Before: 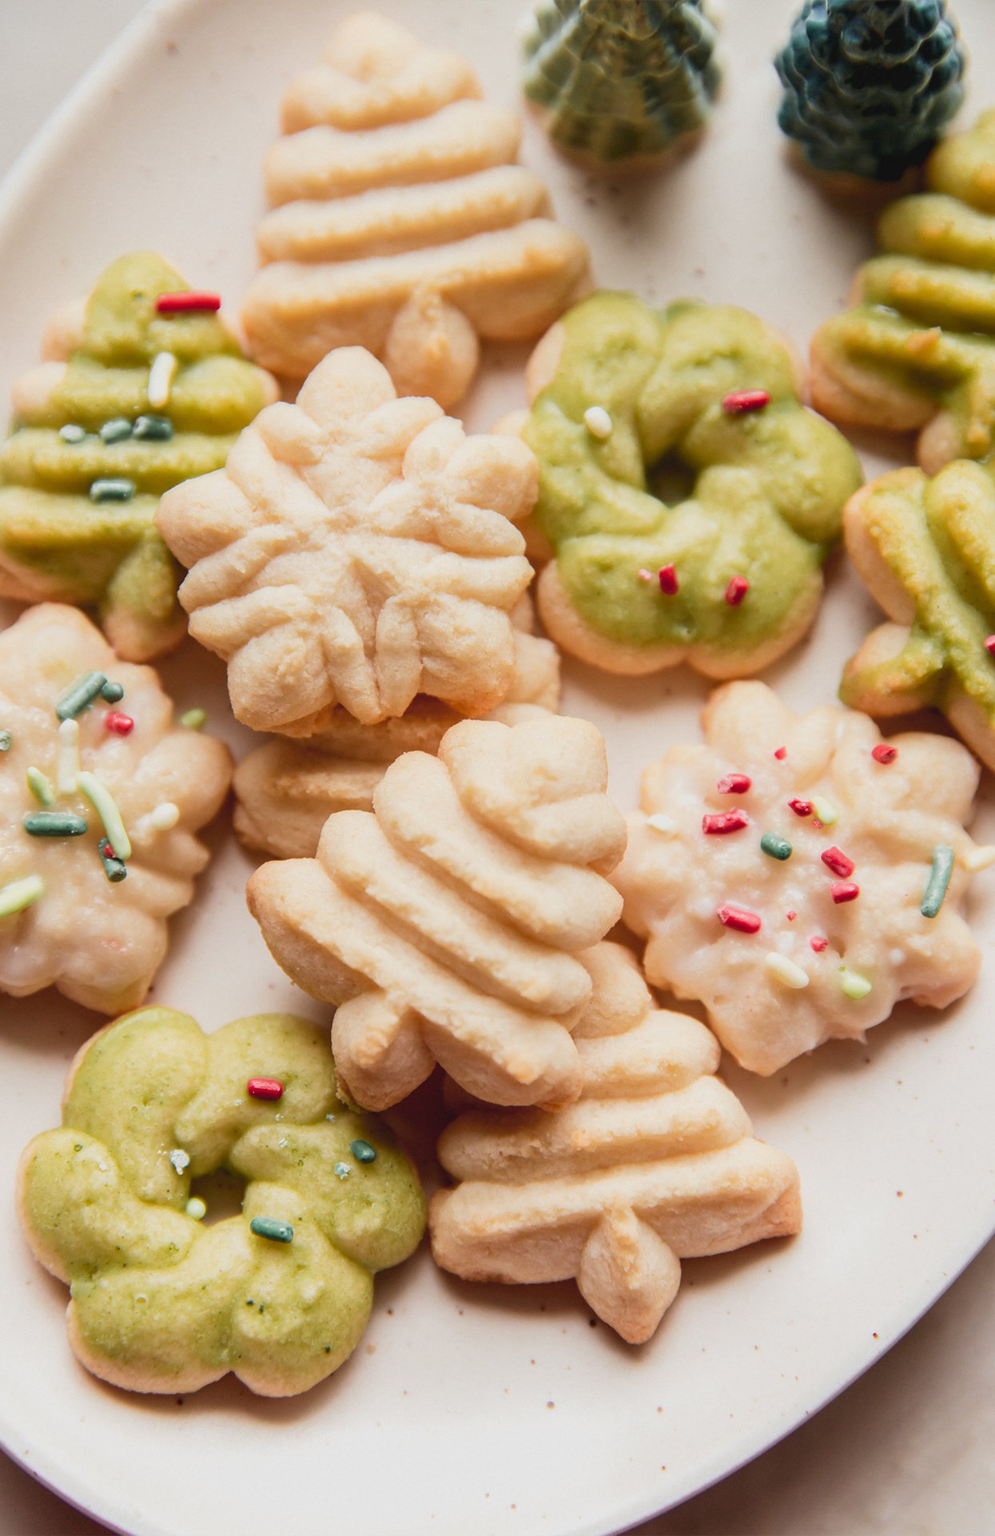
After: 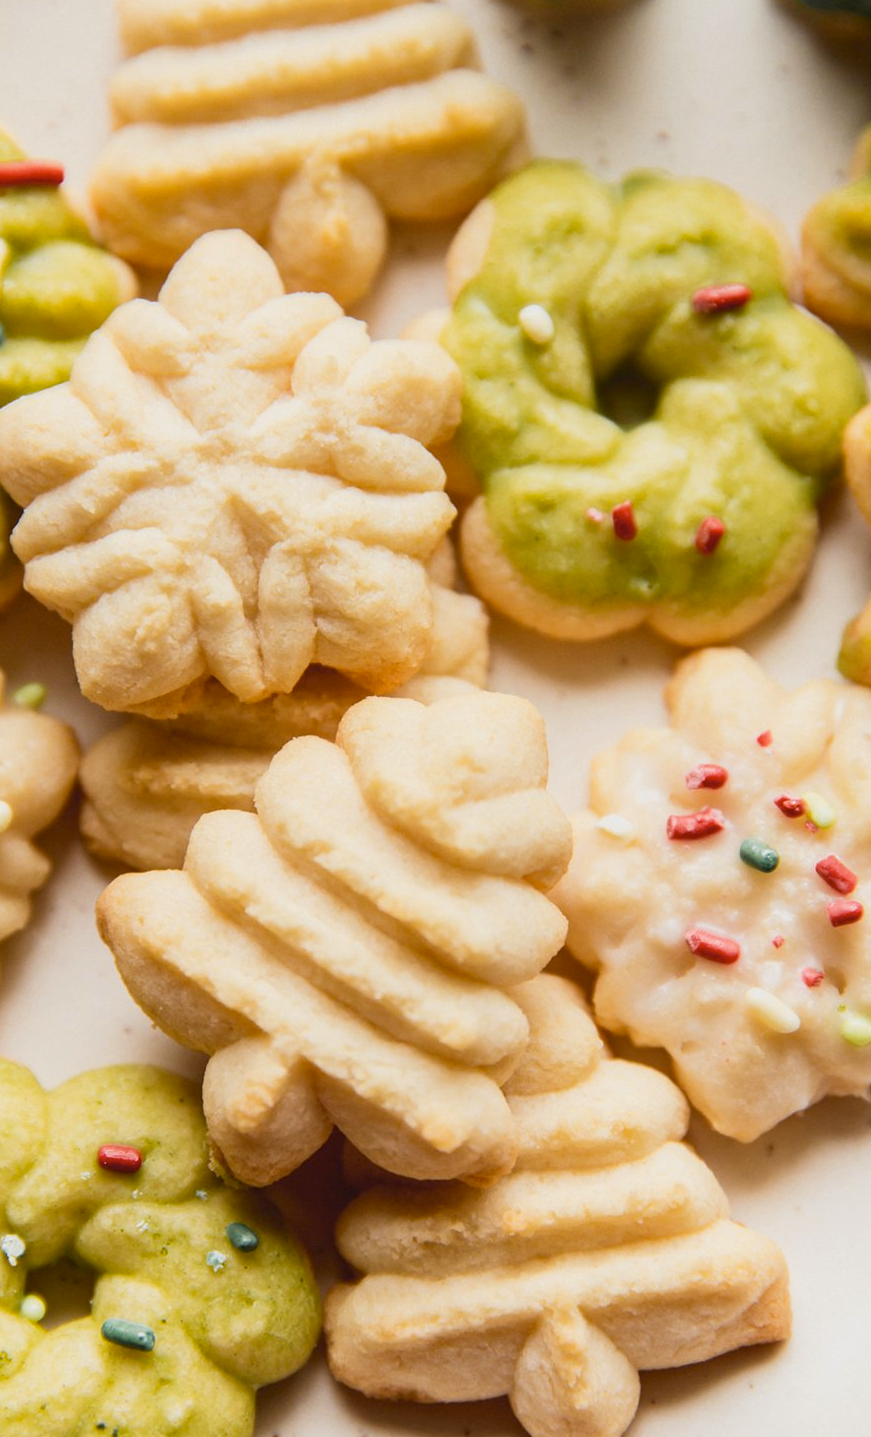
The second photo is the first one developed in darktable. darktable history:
color contrast: green-magenta contrast 0.85, blue-yellow contrast 1.25, unbound 0
crop and rotate: left 17.046%, top 10.659%, right 12.989%, bottom 14.553%
contrast brightness saturation: contrast 0.1, brightness 0.02, saturation 0.02
